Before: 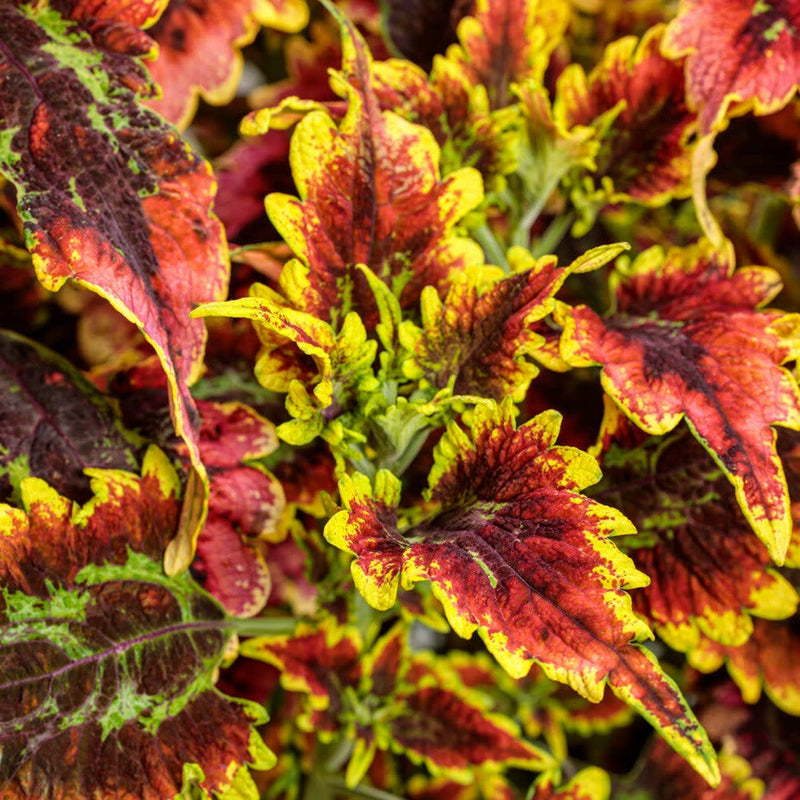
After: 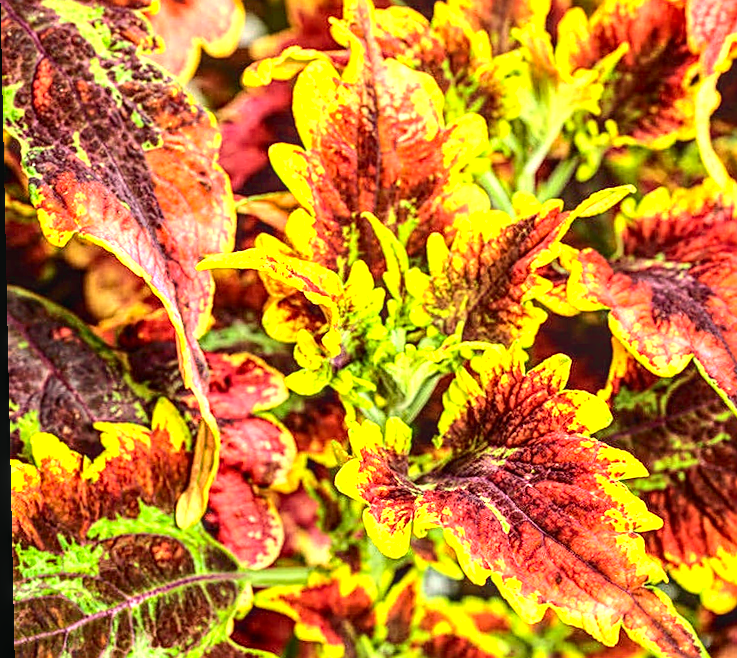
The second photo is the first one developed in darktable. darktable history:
sharpen: on, module defaults
local contrast: on, module defaults
exposure: black level correction 0, exposure 1.388 EV, compensate exposure bias true, compensate highlight preservation false
rotate and perspective: rotation -1.24°, automatic cropping off
color correction: highlights a* -4.73, highlights b* 5.06, saturation 0.97
tone curve: curves: ch0 [(0, 0.01) (0.037, 0.032) (0.131, 0.108) (0.275, 0.258) (0.483, 0.512) (0.61, 0.661) (0.696, 0.742) (0.792, 0.834) (0.911, 0.936) (0.997, 0.995)]; ch1 [(0, 0) (0.308, 0.29) (0.425, 0.411) (0.503, 0.502) (0.529, 0.543) (0.683, 0.706) (0.746, 0.77) (1, 1)]; ch2 [(0, 0) (0.225, 0.214) (0.334, 0.339) (0.401, 0.415) (0.485, 0.487) (0.502, 0.502) (0.525, 0.523) (0.545, 0.552) (0.587, 0.61) (0.636, 0.654) (0.711, 0.729) (0.845, 0.855) (0.998, 0.977)], color space Lab, independent channels, preserve colors none
crop: top 7.49%, right 9.717%, bottom 11.943%
